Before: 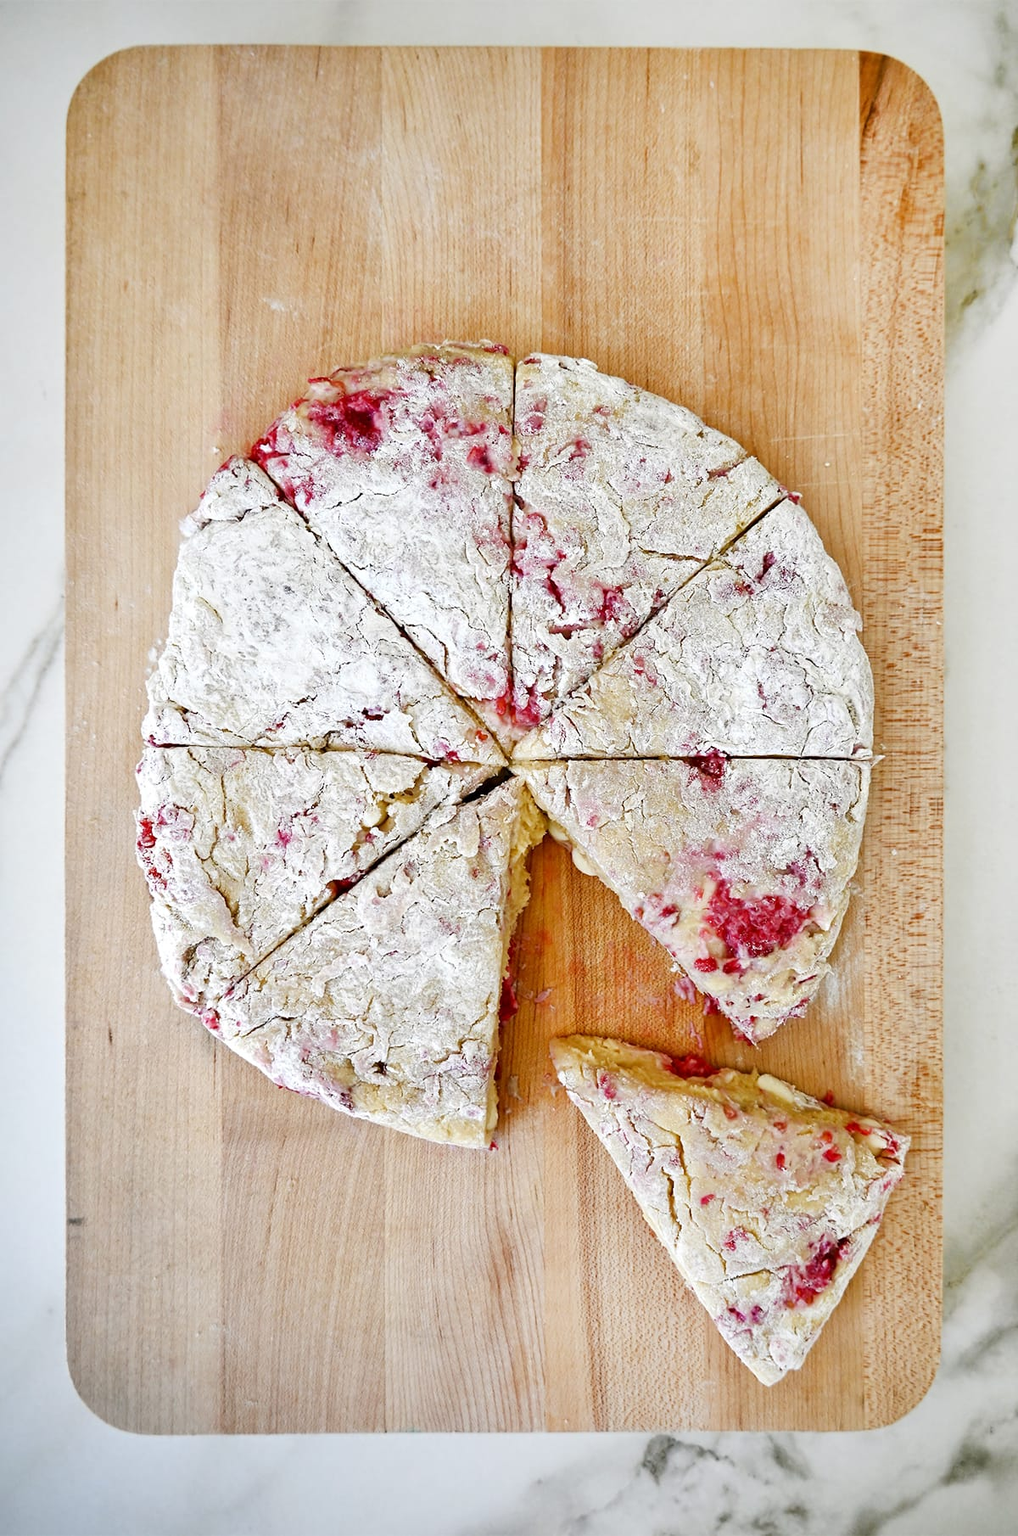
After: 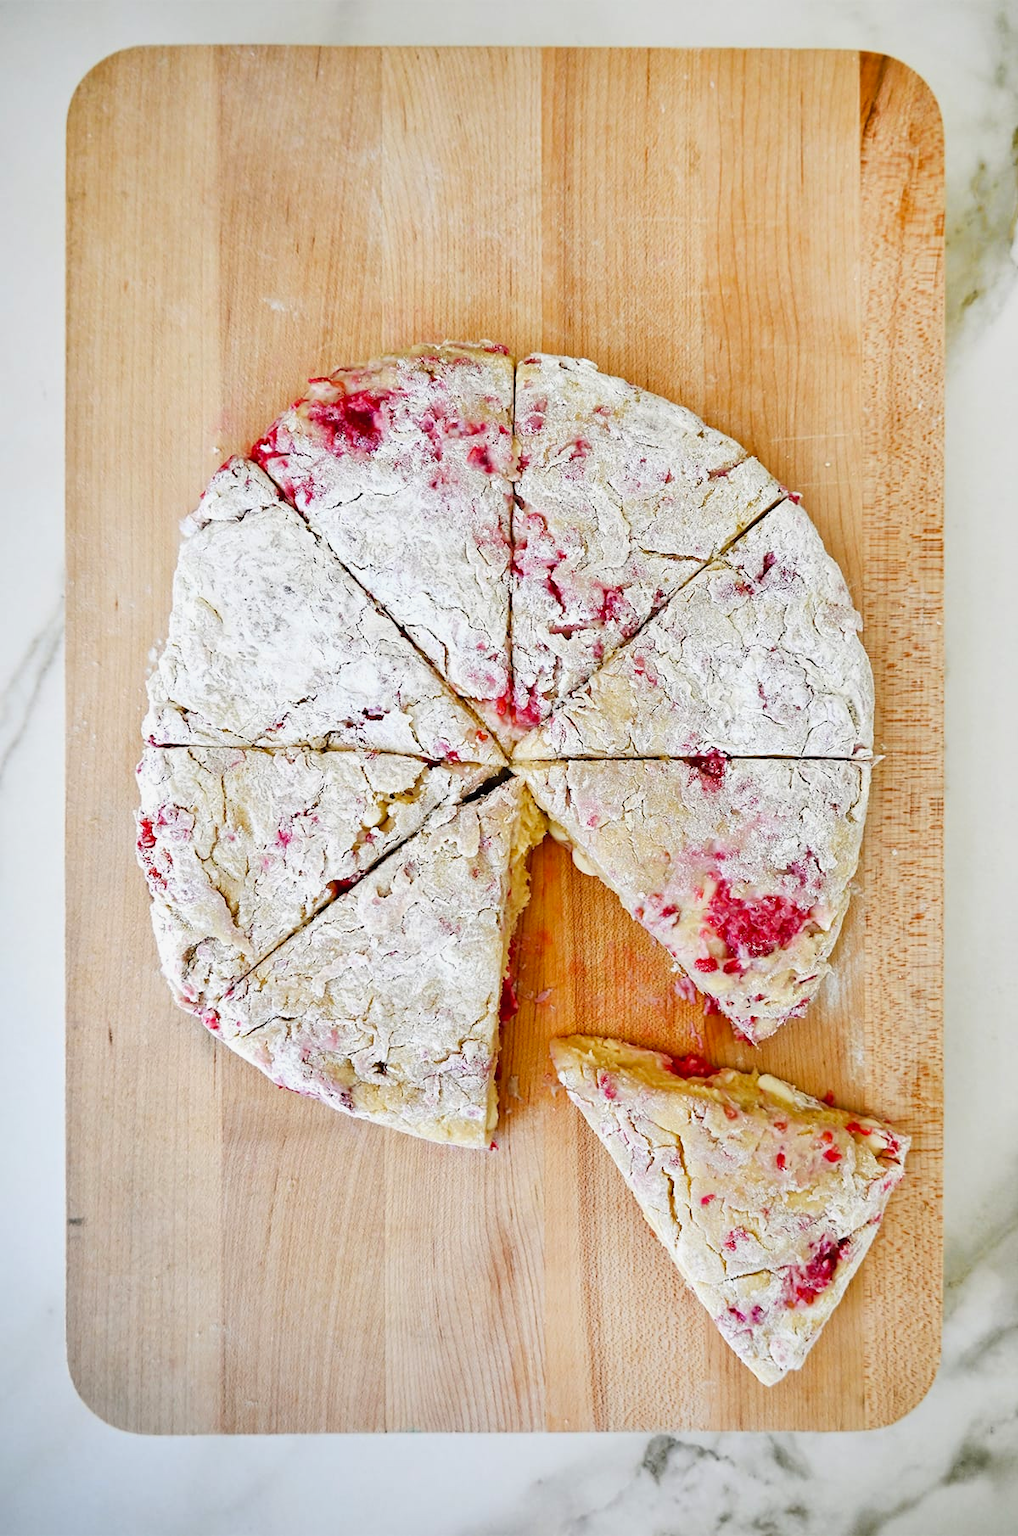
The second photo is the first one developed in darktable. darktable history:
contrast brightness saturation: contrast 0.071, brightness 0.076, saturation 0.177
exposure: exposure -0.152 EV, compensate highlight preservation false
